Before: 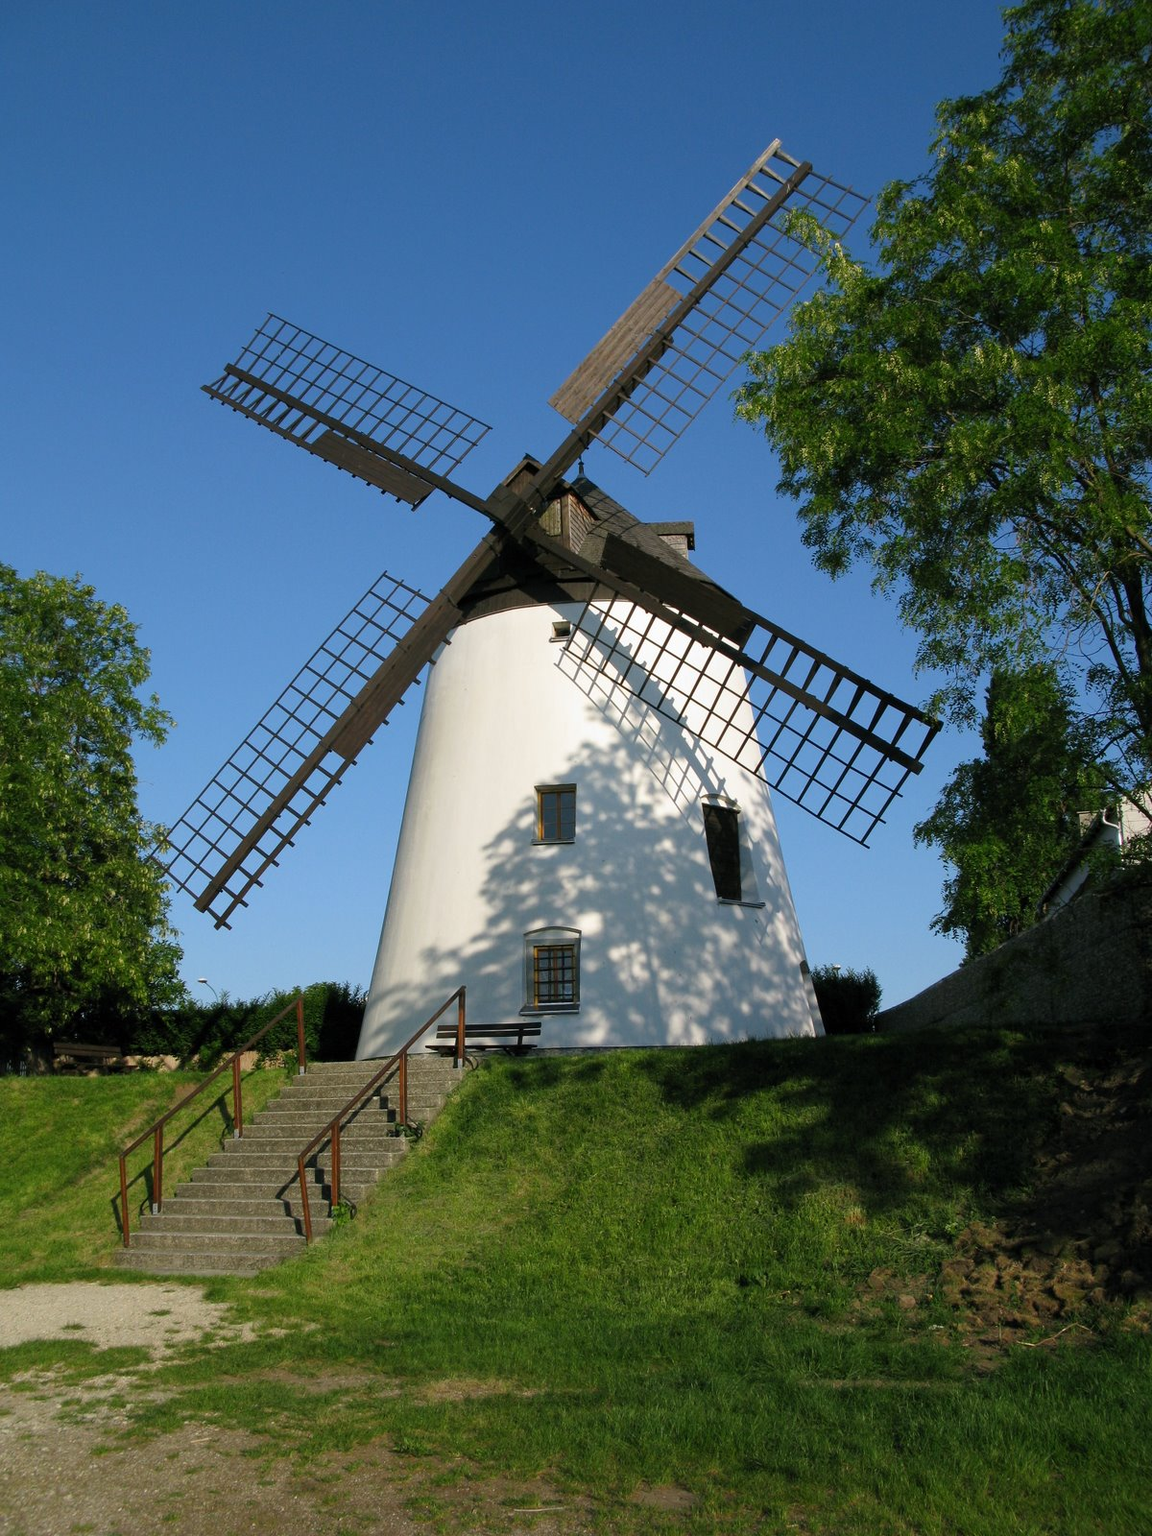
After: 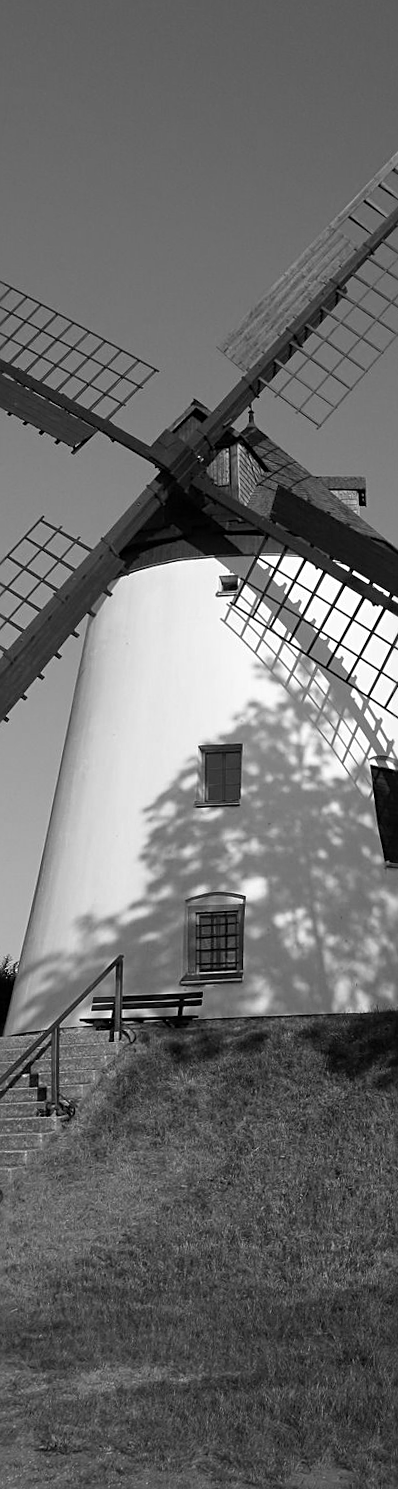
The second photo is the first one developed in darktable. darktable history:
sharpen: on, module defaults
crop: left 33.36%, right 33.36%
monochrome: on, module defaults
rotate and perspective: rotation 0.679°, lens shift (horizontal) 0.136, crop left 0.009, crop right 0.991, crop top 0.078, crop bottom 0.95
